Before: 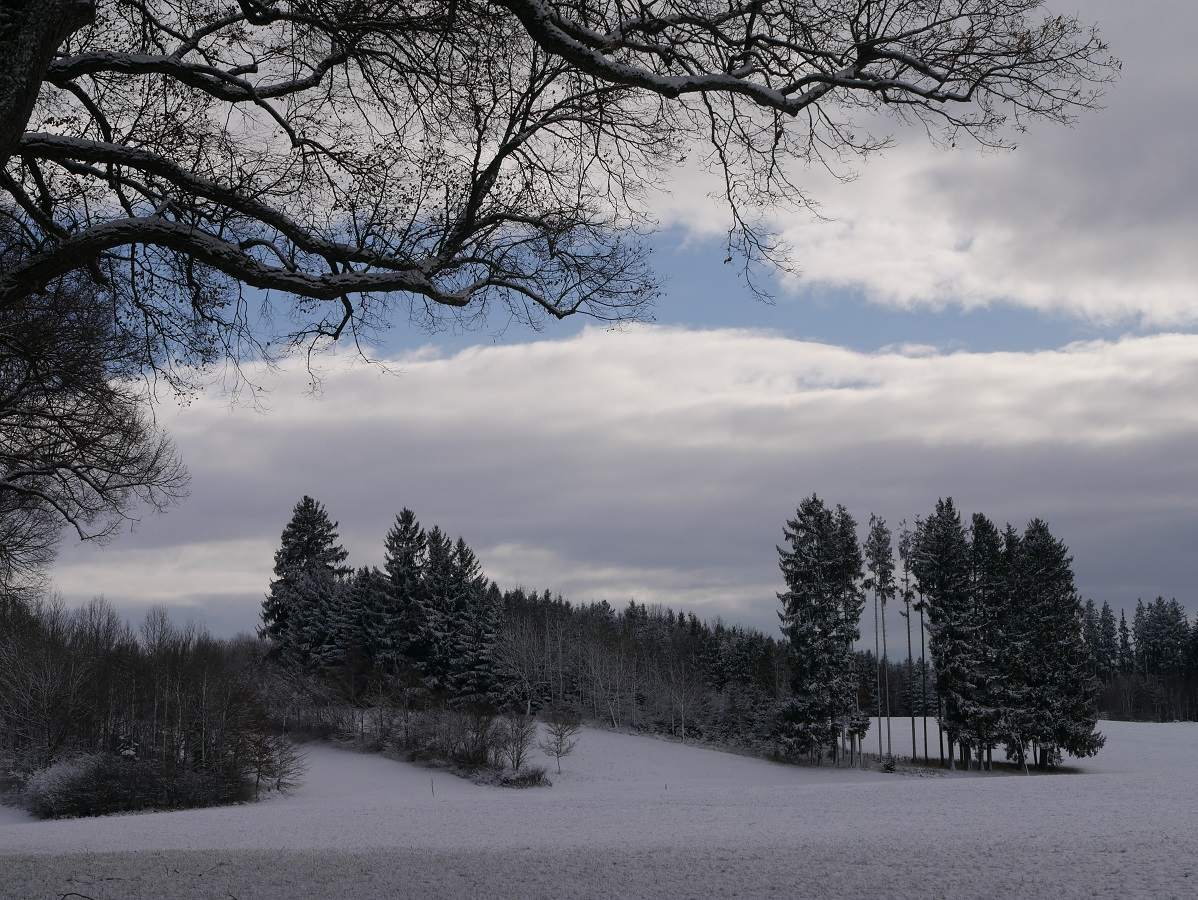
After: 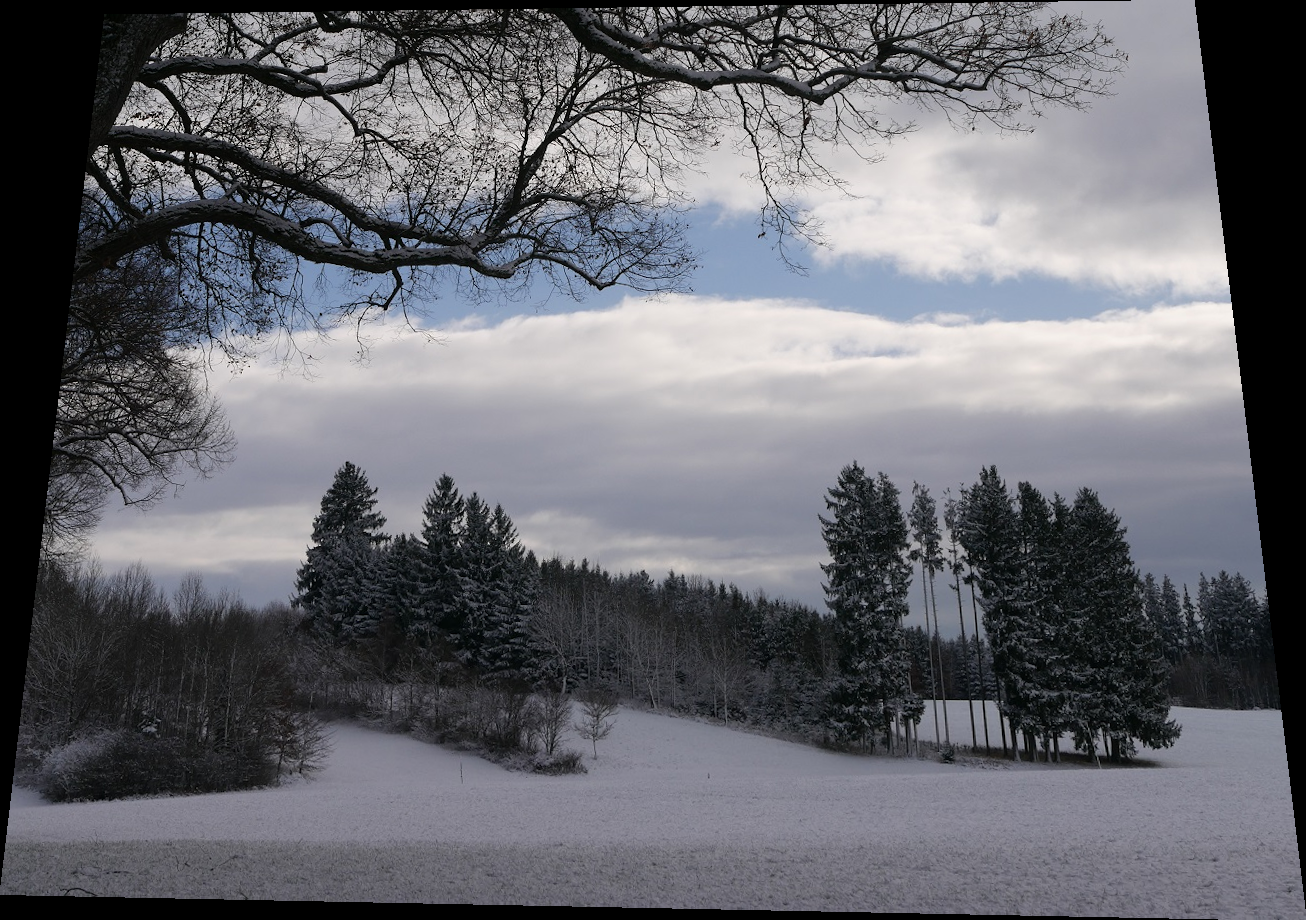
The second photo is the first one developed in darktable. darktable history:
shadows and highlights: shadows -12.5, white point adjustment 4, highlights 28.33
rotate and perspective: rotation 0.128°, lens shift (vertical) -0.181, lens shift (horizontal) -0.044, shear 0.001, automatic cropping off
